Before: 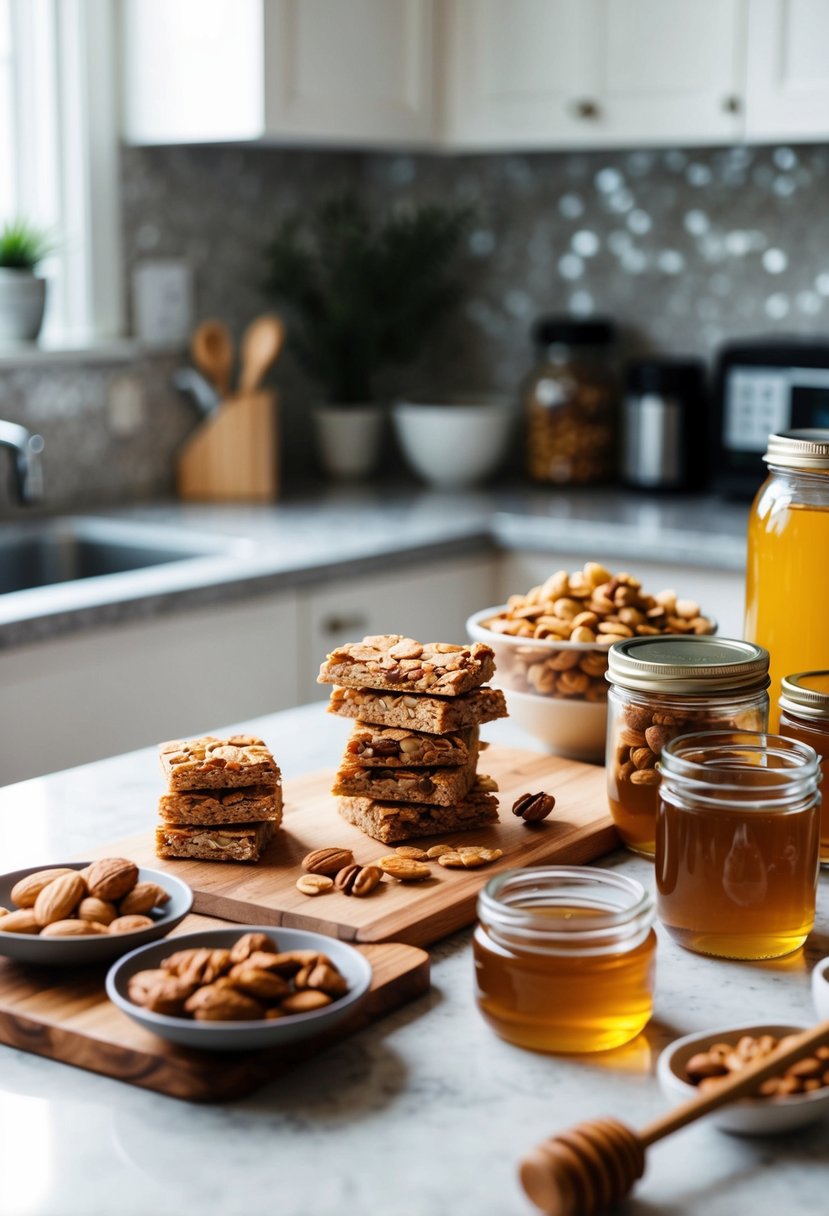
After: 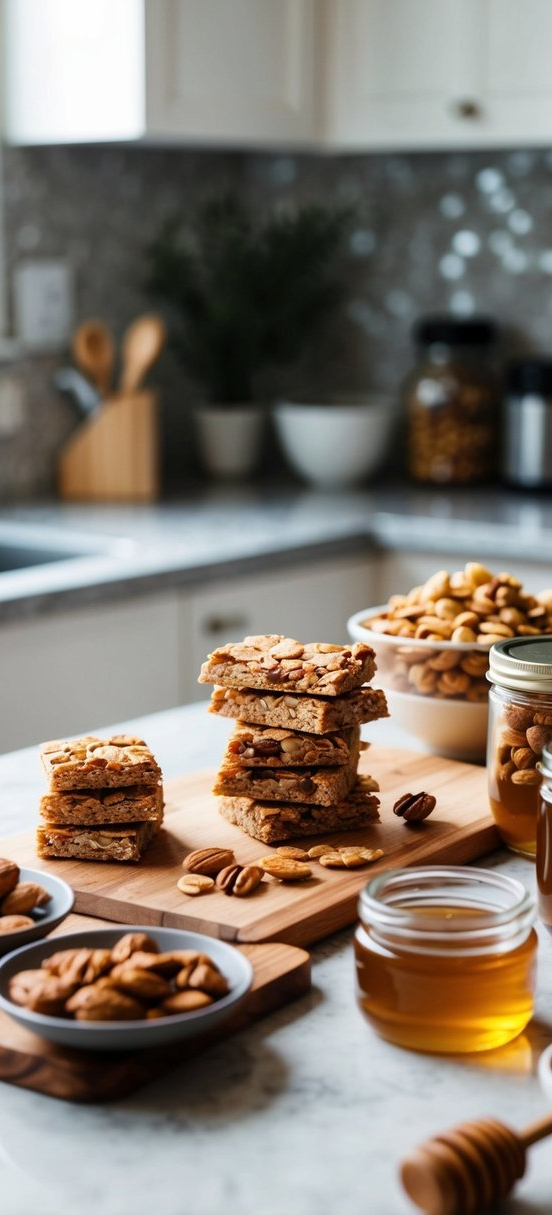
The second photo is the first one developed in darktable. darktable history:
crop and rotate: left 14.392%, right 18.937%
